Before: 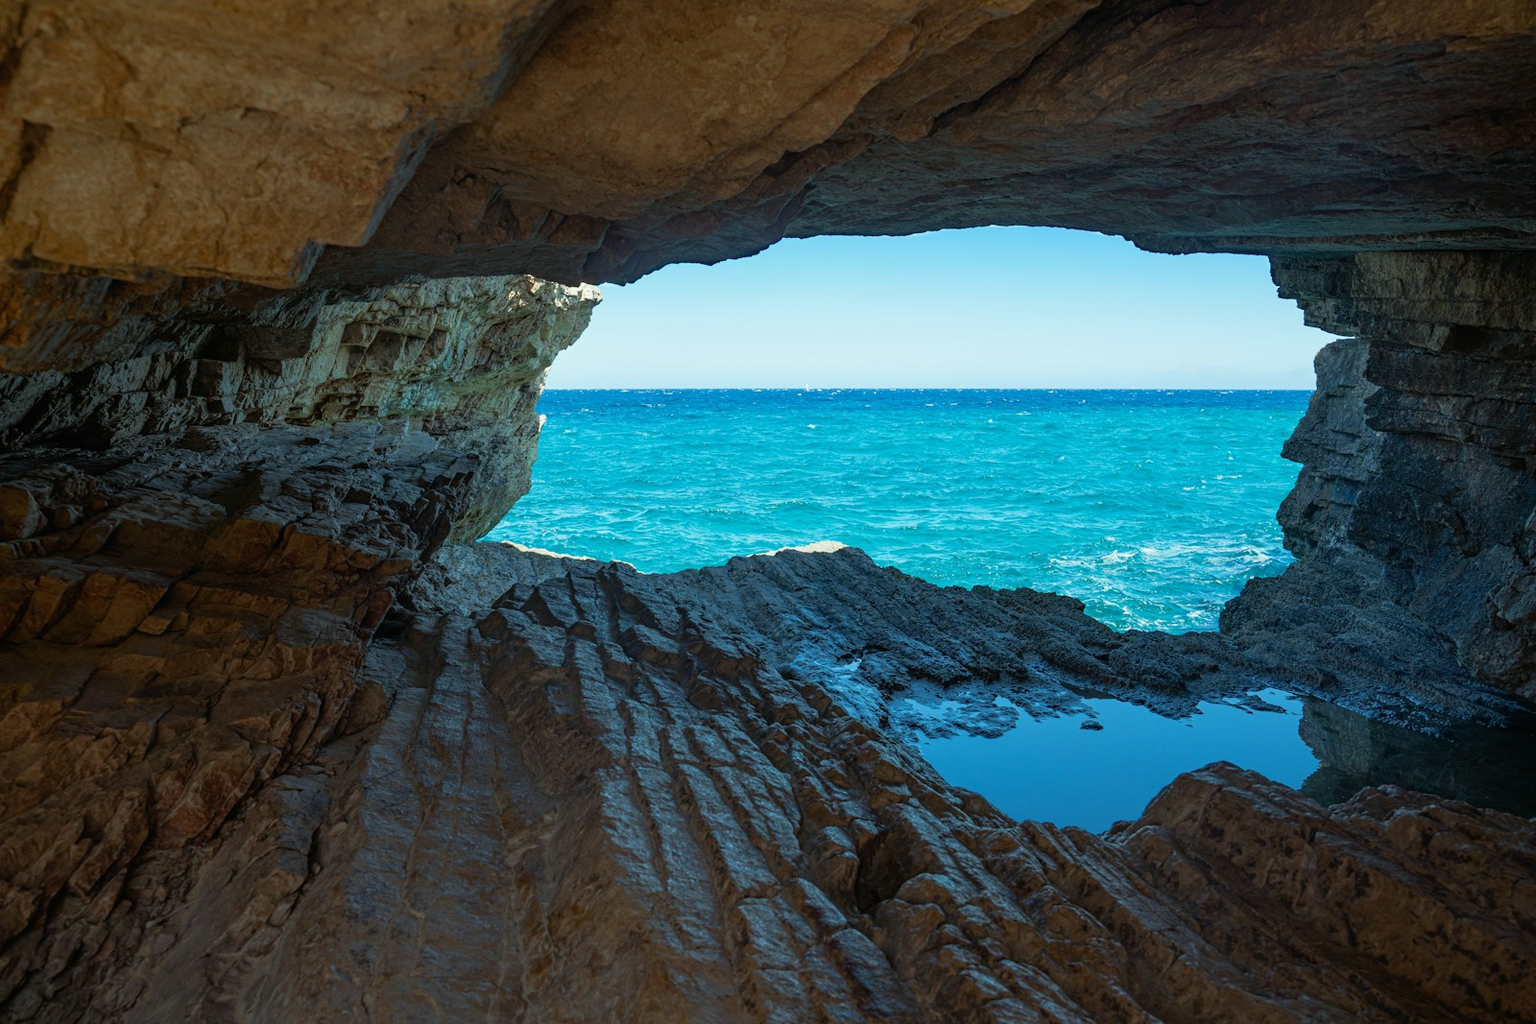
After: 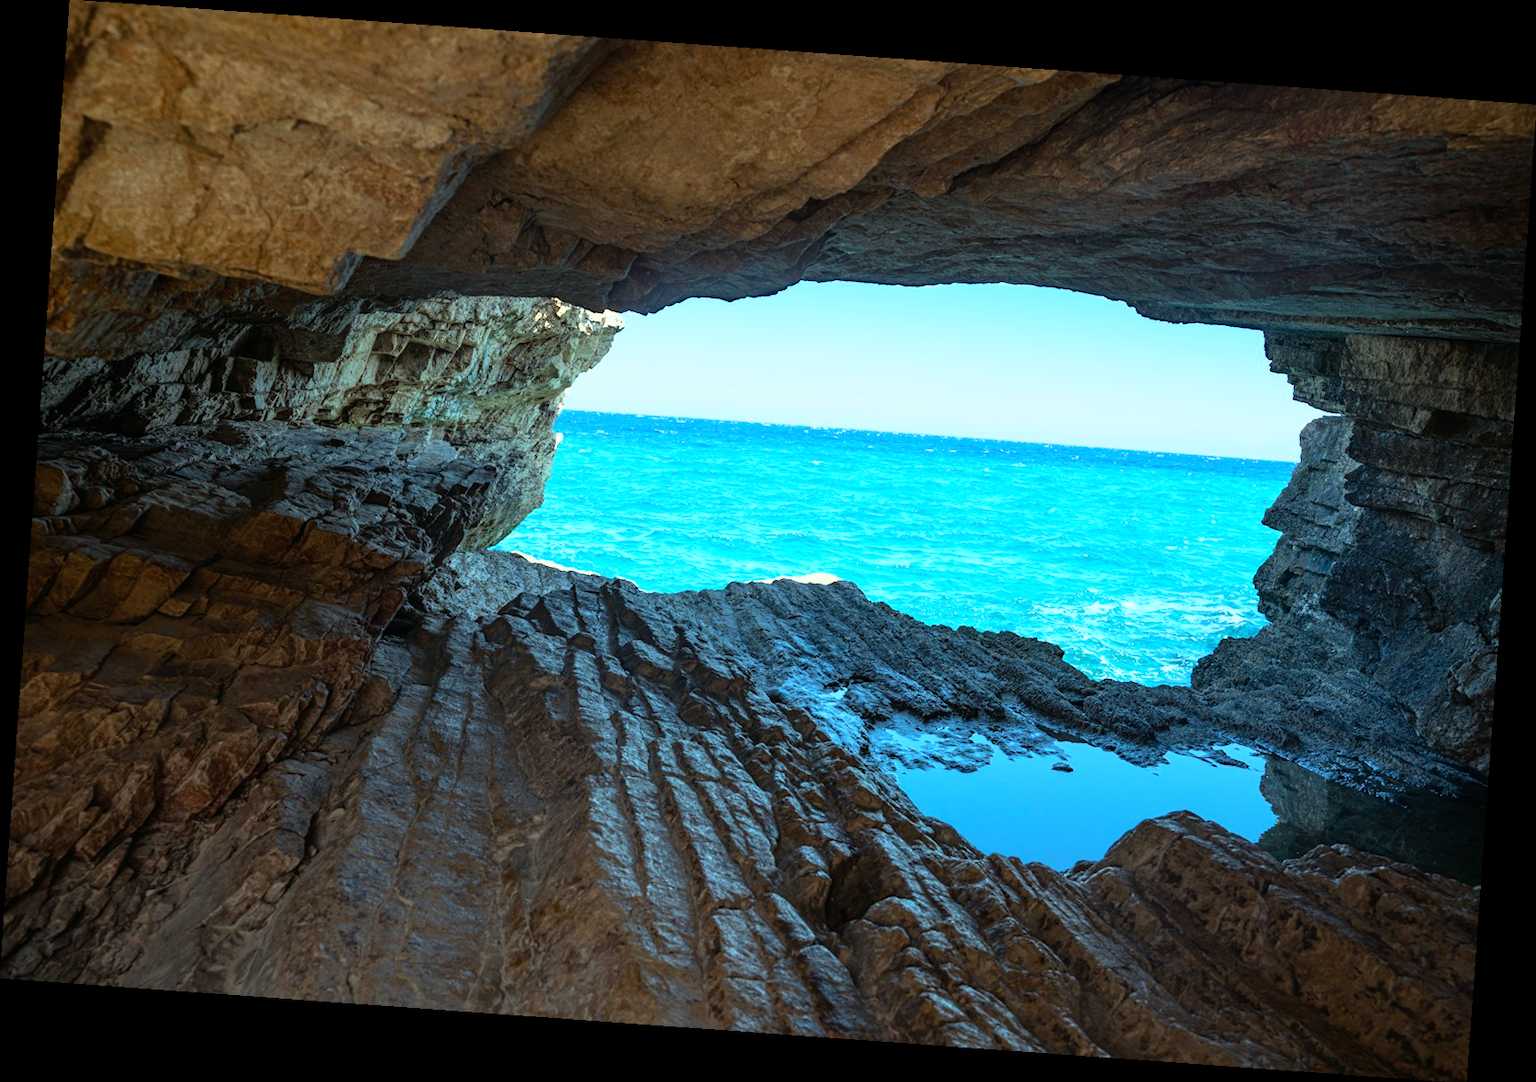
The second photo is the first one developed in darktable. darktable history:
tone curve: curves: ch0 [(0, 0) (0.55, 0.716) (0.841, 0.969)]
rotate and perspective: rotation 4.1°, automatic cropping off
exposure: compensate highlight preservation false
tone equalizer: -8 EV -0.417 EV, -7 EV -0.389 EV, -6 EV -0.333 EV, -5 EV -0.222 EV, -3 EV 0.222 EV, -2 EV 0.333 EV, -1 EV 0.389 EV, +0 EV 0.417 EV, edges refinement/feathering 500, mask exposure compensation -1.57 EV, preserve details no
